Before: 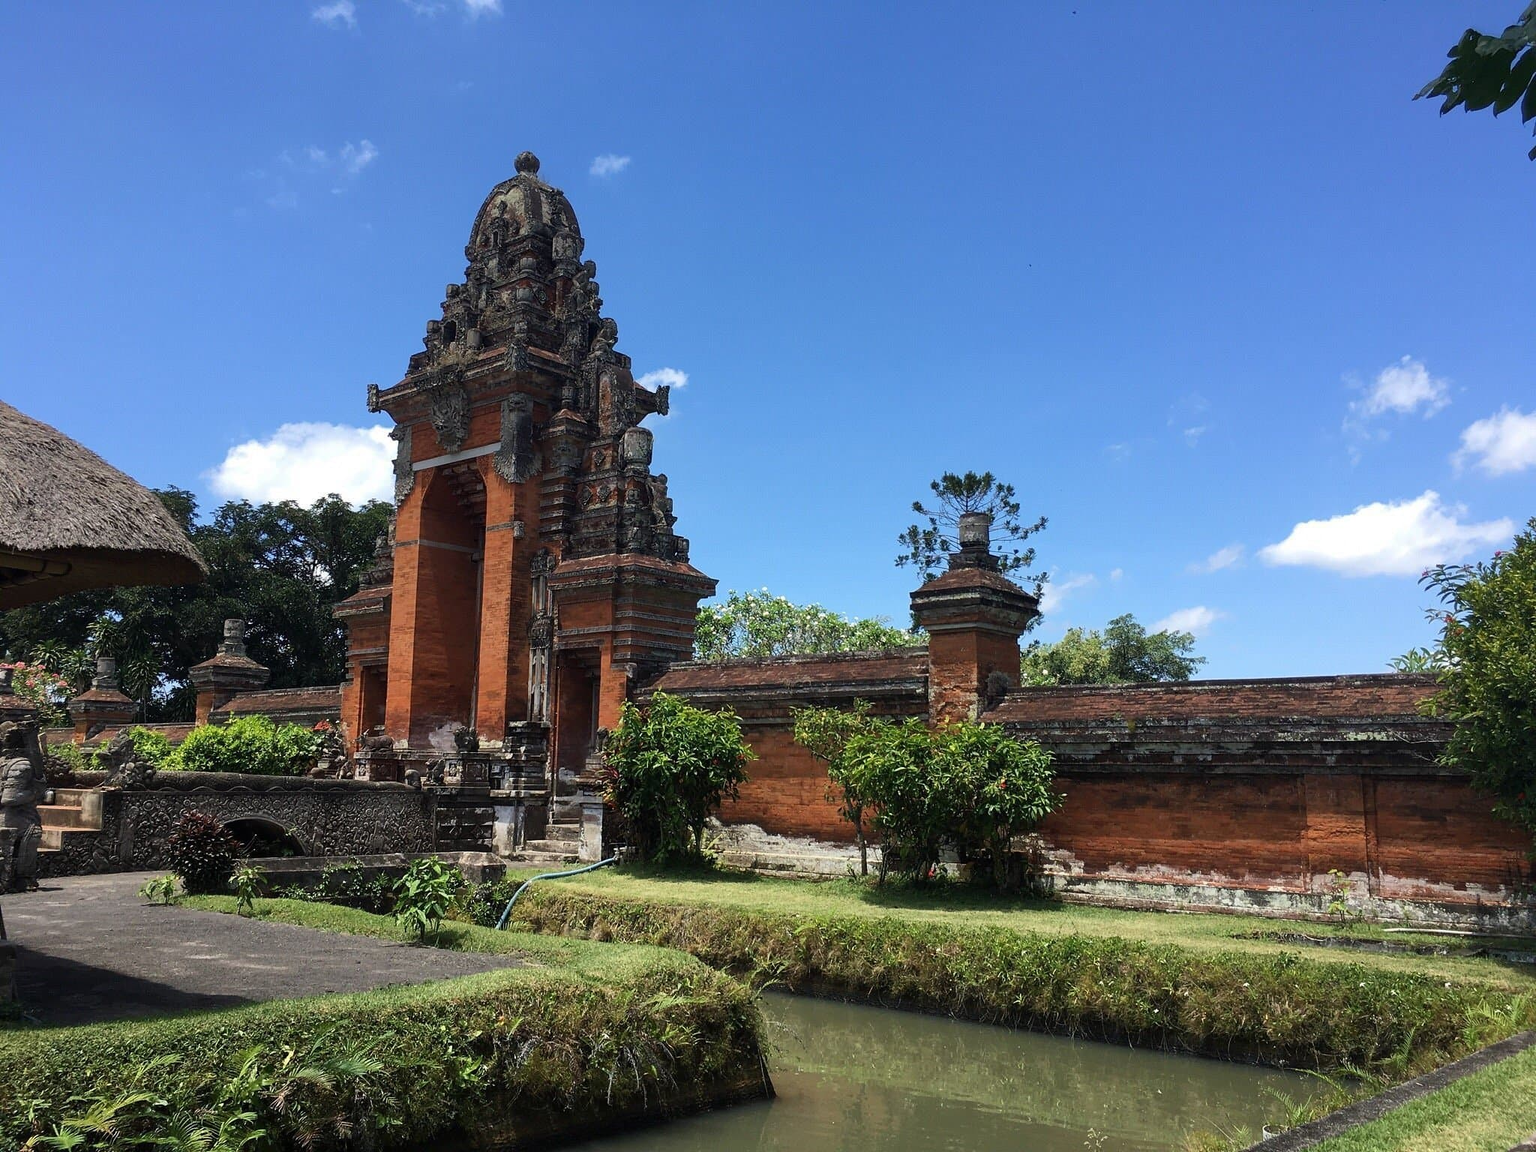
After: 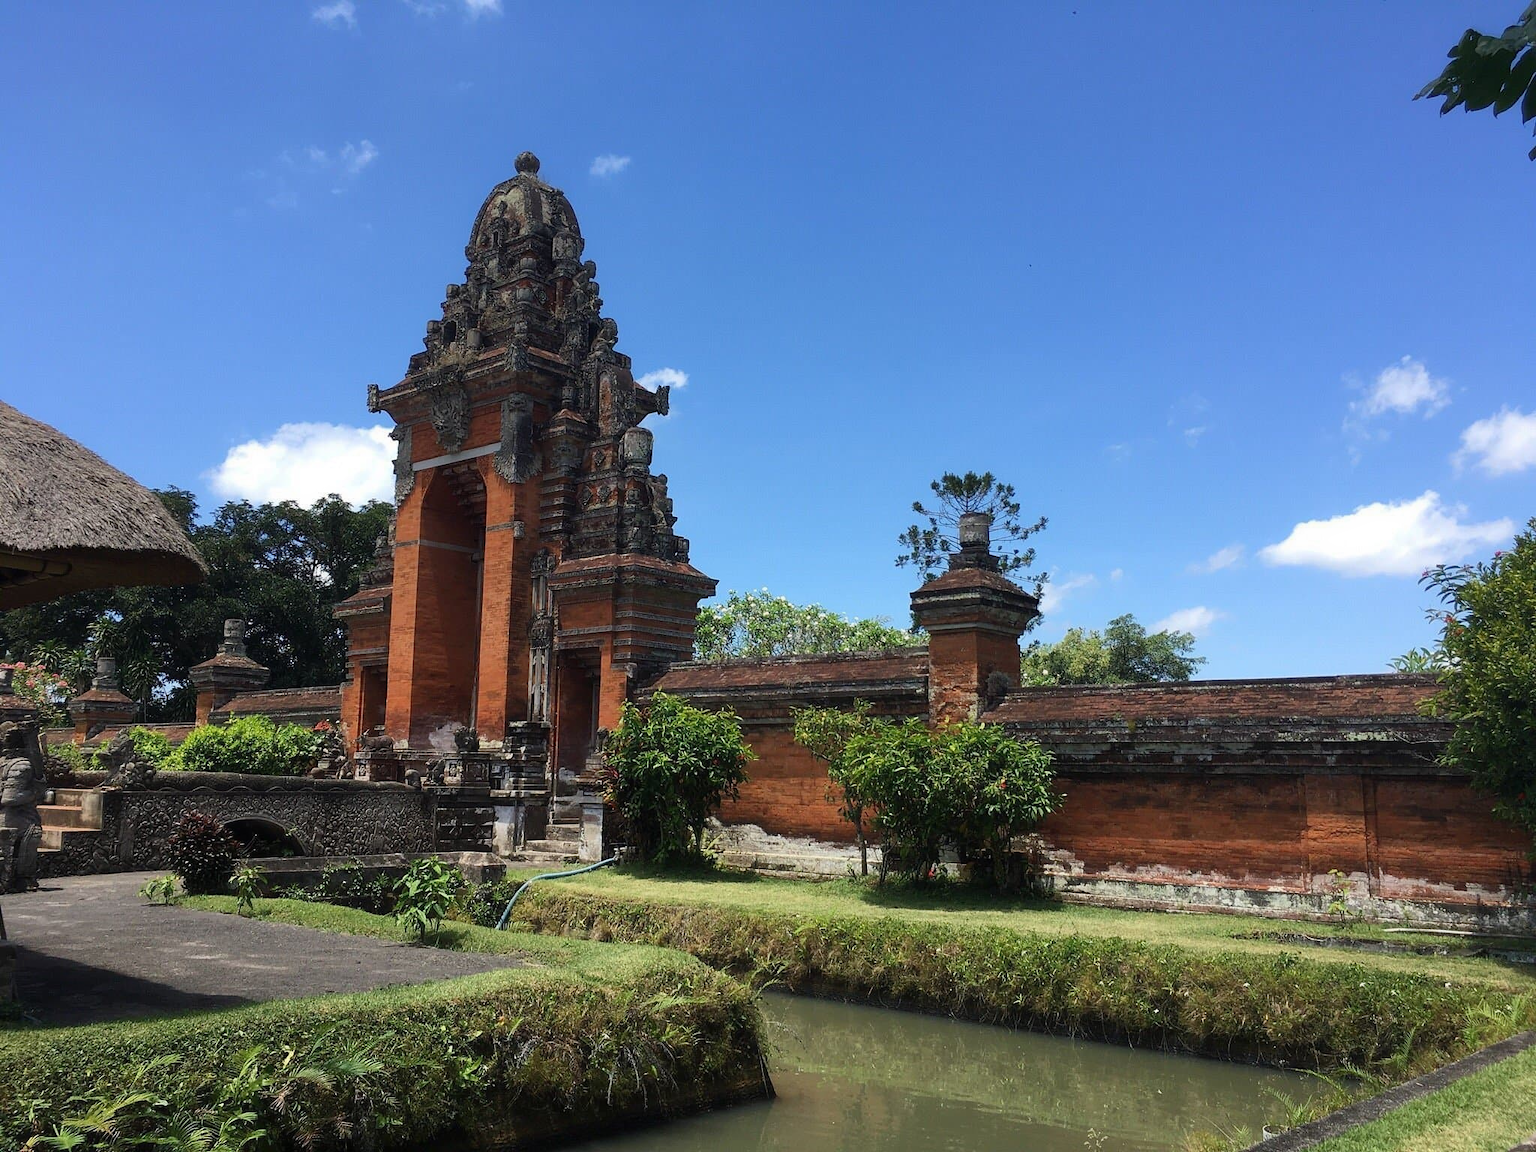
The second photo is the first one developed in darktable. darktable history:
contrast equalizer: octaves 7, y [[0.5, 0.501, 0.525, 0.597, 0.58, 0.514], [0.5 ×6], [0.5 ×6], [0 ×6], [0 ×6]], mix -0.281
